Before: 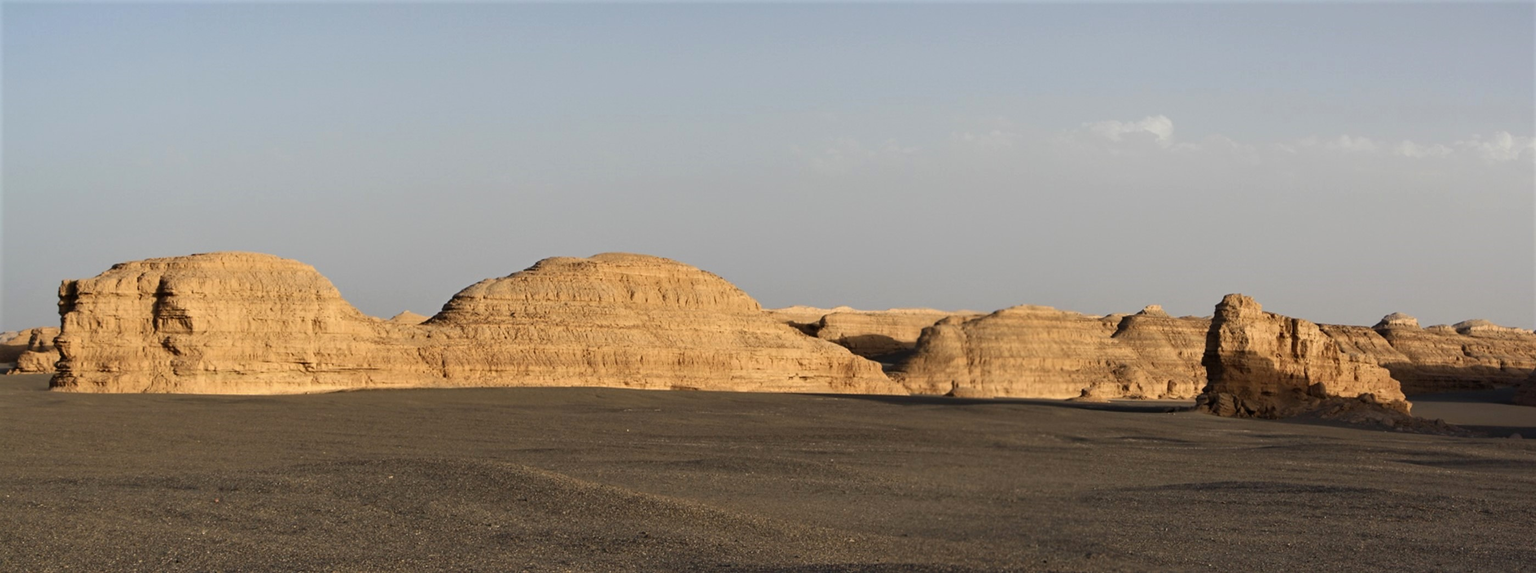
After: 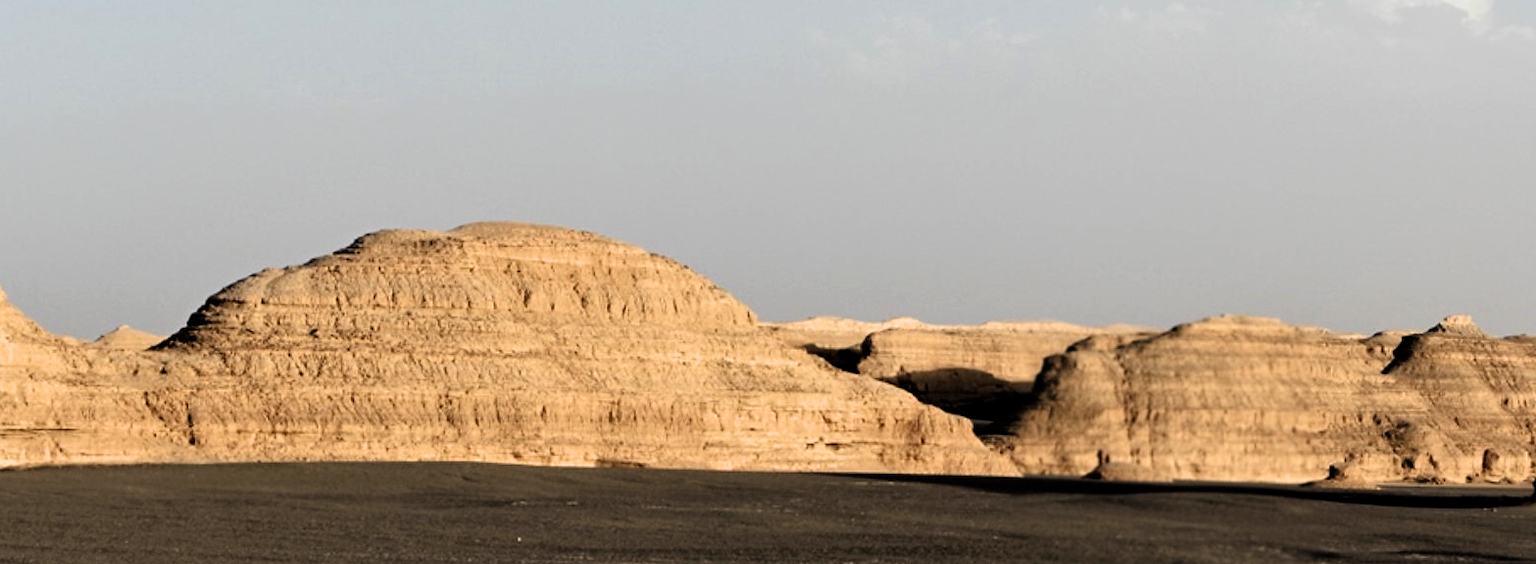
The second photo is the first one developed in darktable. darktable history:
crop and rotate: left 21.963%, top 22.419%, right 22.004%, bottom 22.368%
filmic rgb: black relative exposure -5.49 EV, white relative exposure 2.48 EV, threshold 5.94 EV, target black luminance 0%, hardness 4.5, latitude 67.27%, contrast 1.466, shadows ↔ highlights balance -4.02%, enable highlight reconstruction true
tone equalizer: on, module defaults
